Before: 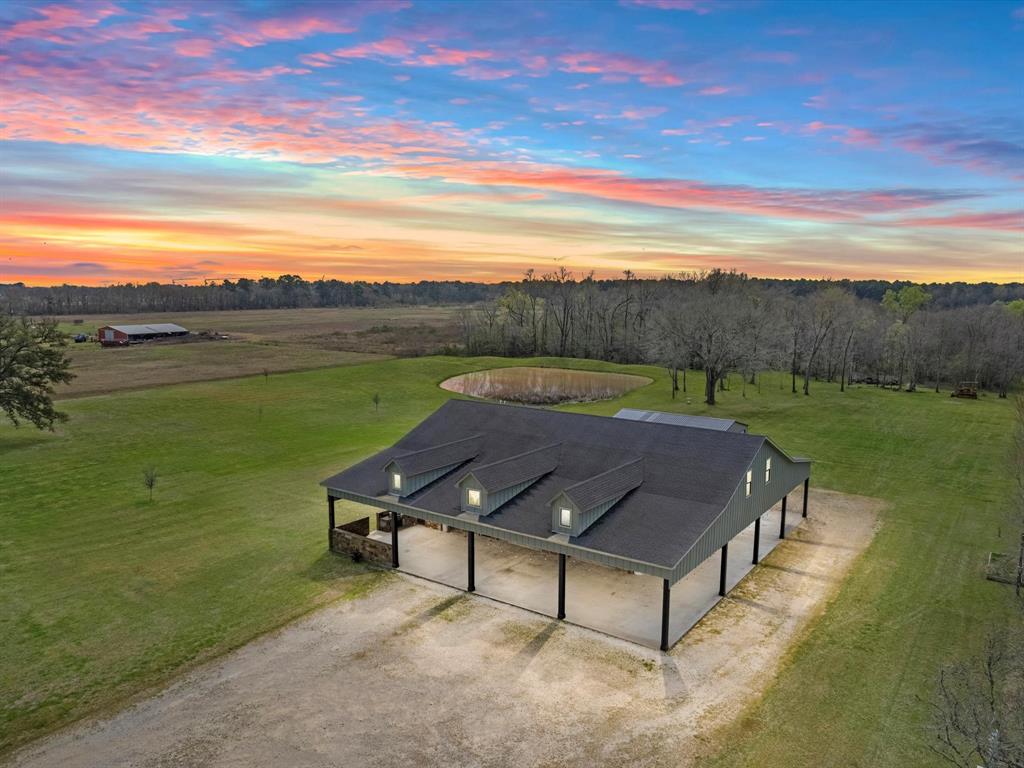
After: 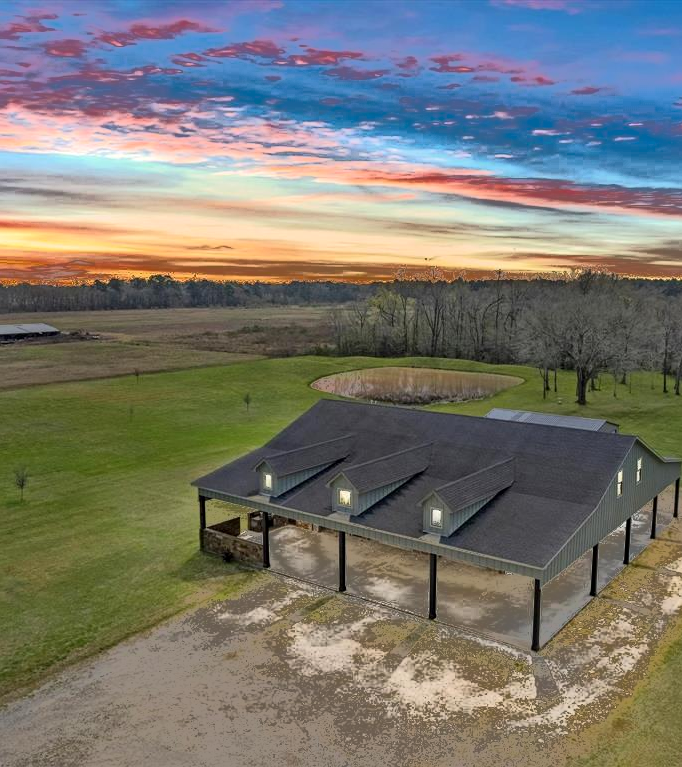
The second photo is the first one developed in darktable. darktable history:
crop and rotate: left 12.673%, right 20.66%
local contrast: mode bilateral grid, contrast 20, coarseness 50, detail 120%, midtone range 0.2
fill light: exposure -0.73 EV, center 0.69, width 2.2
shadows and highlights: shadows -40.15, highlights 62.88, soften with gaussian
